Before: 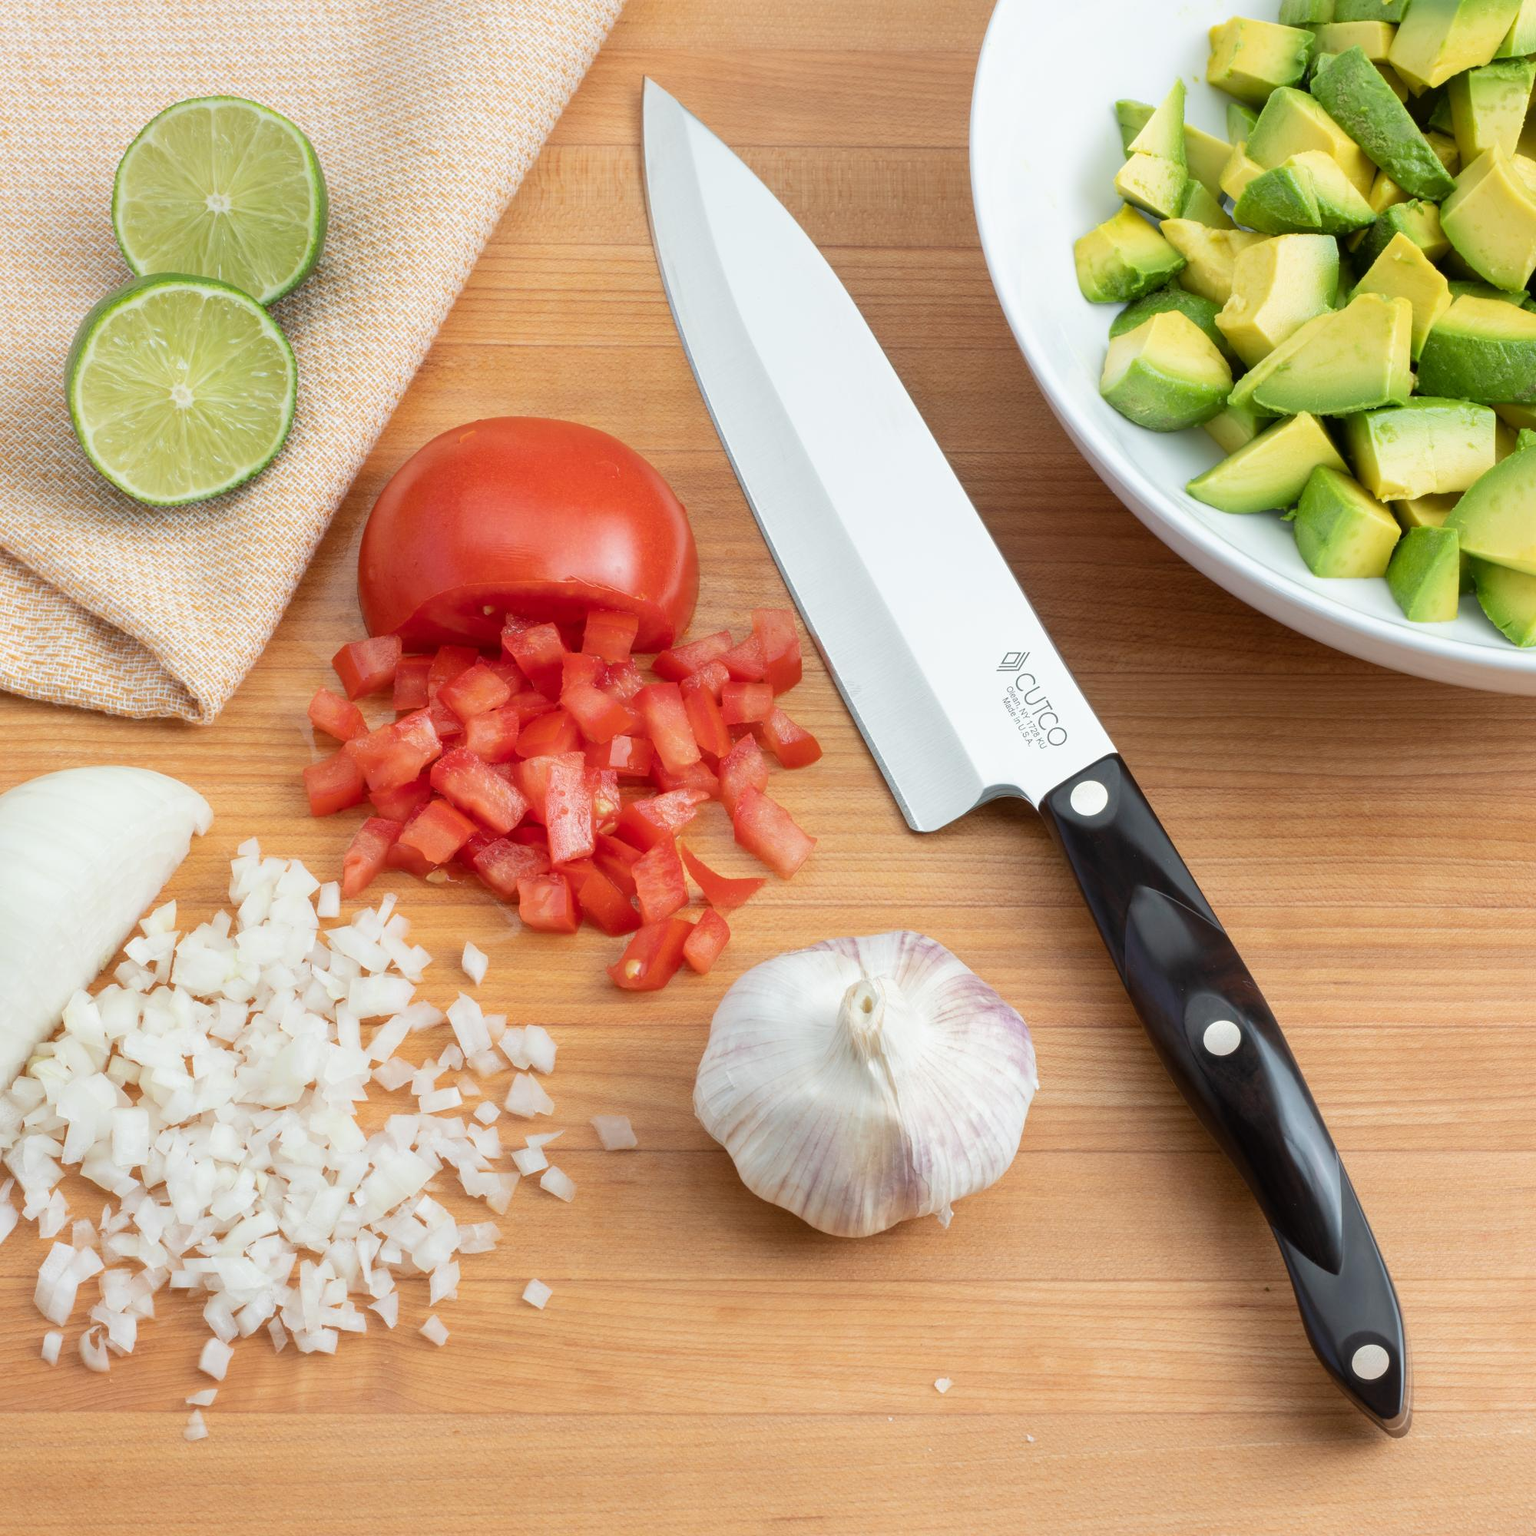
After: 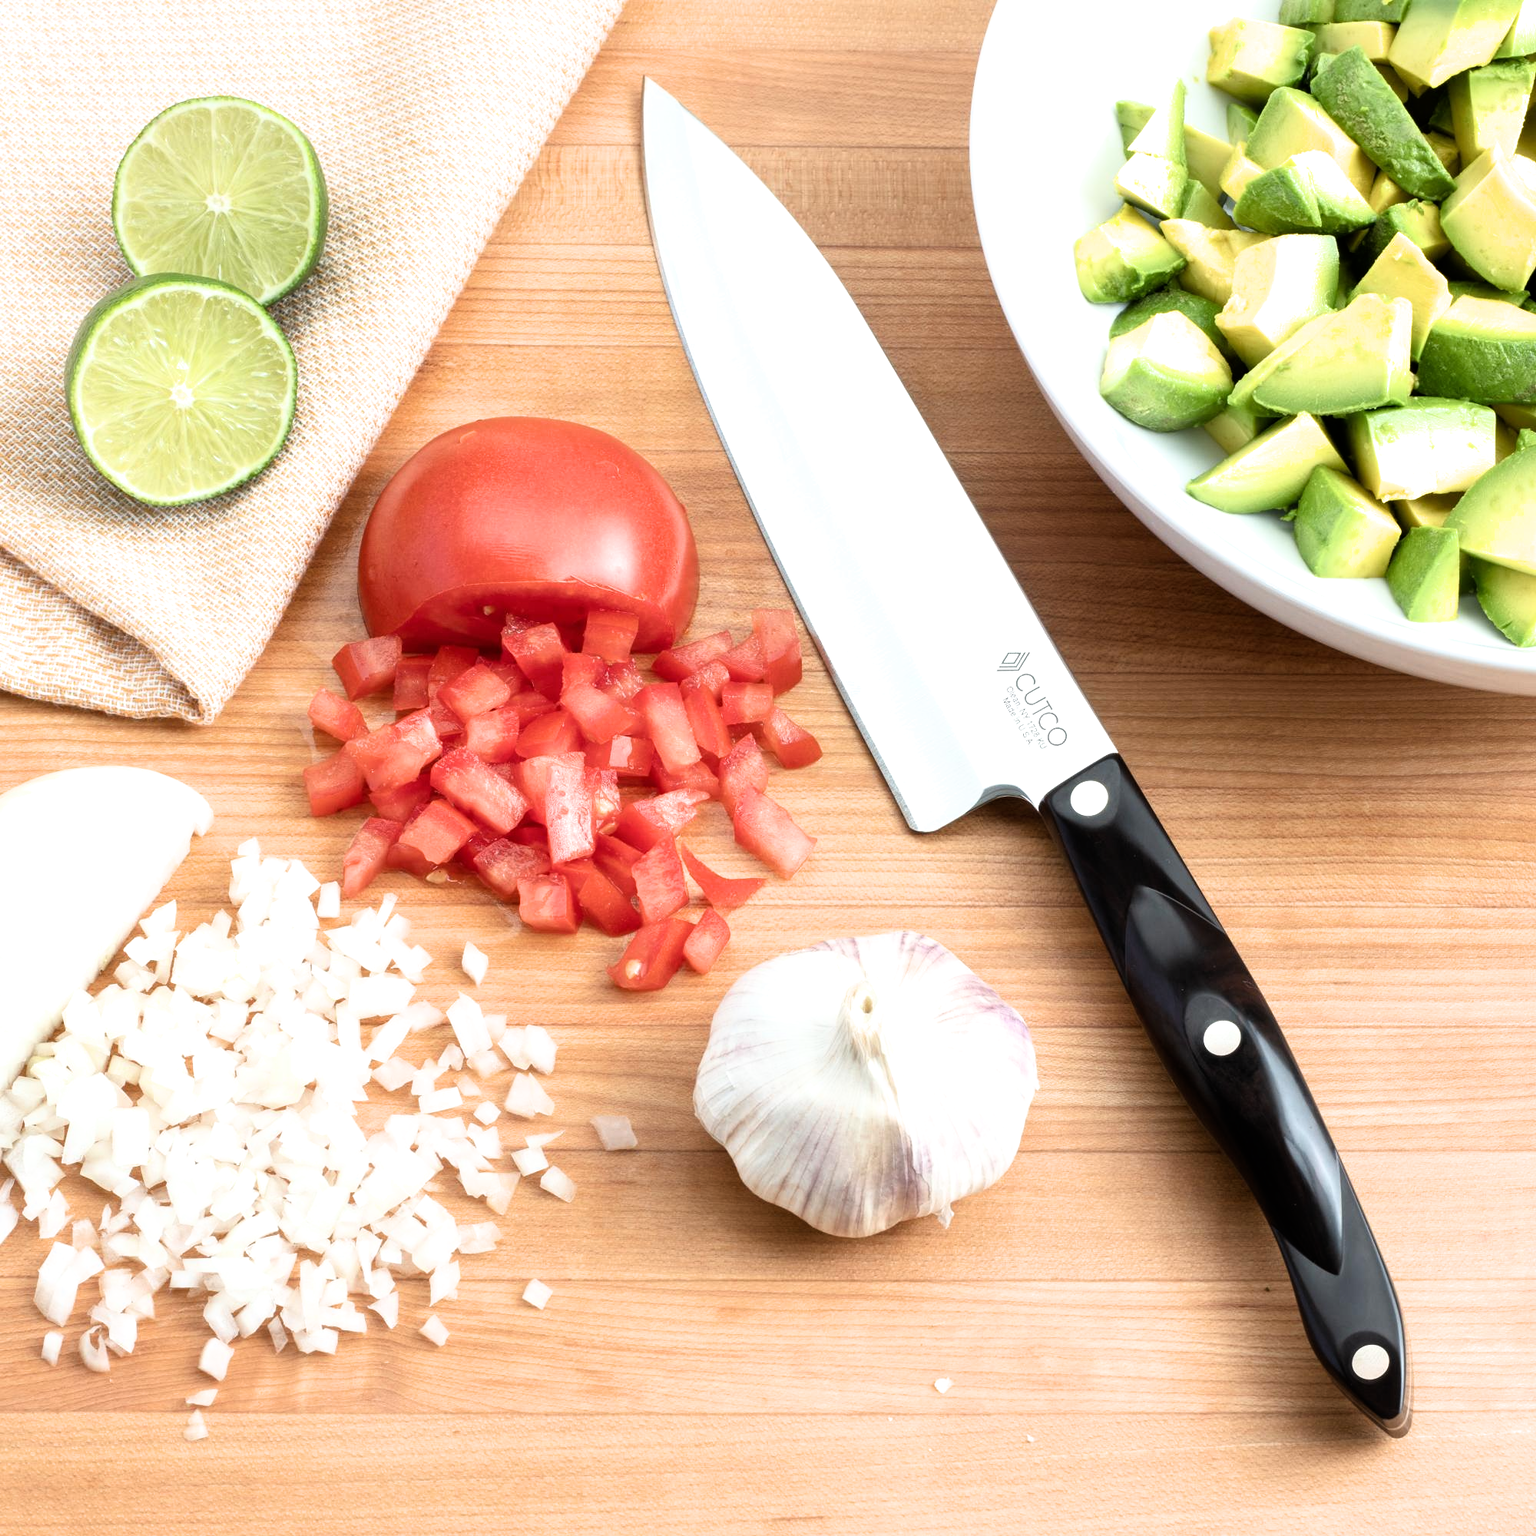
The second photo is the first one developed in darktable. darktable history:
exposure: exposure 0.236 EV
filmic rgb: white relative exposure 2.2 EV, hardness 6.97
